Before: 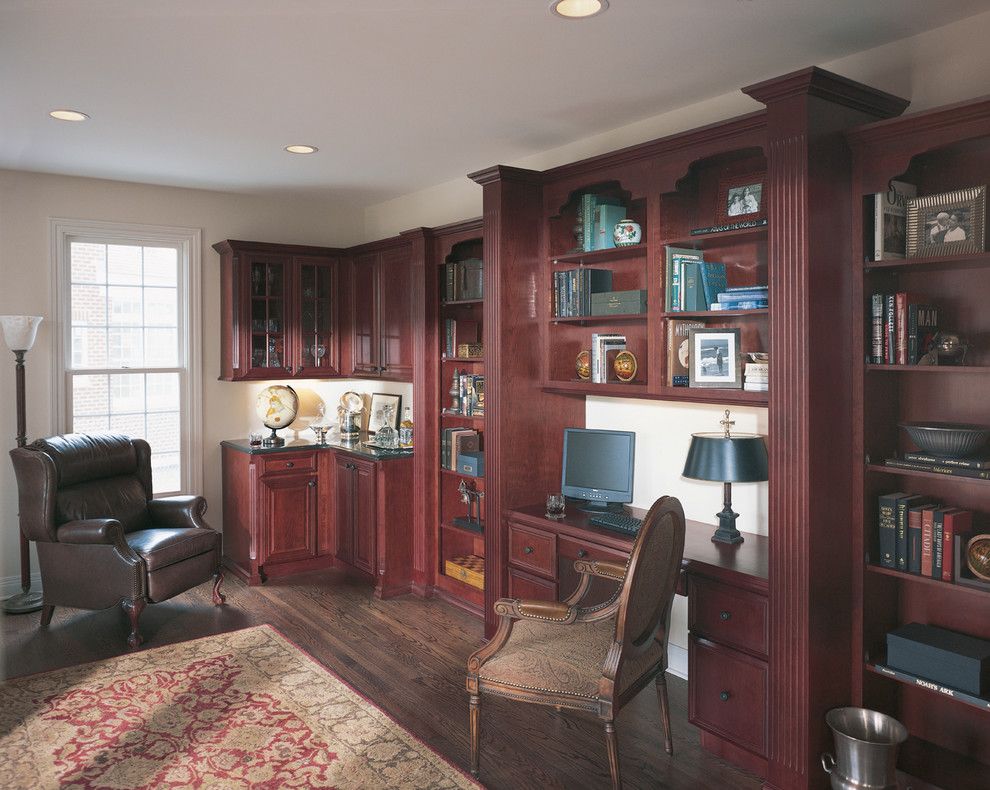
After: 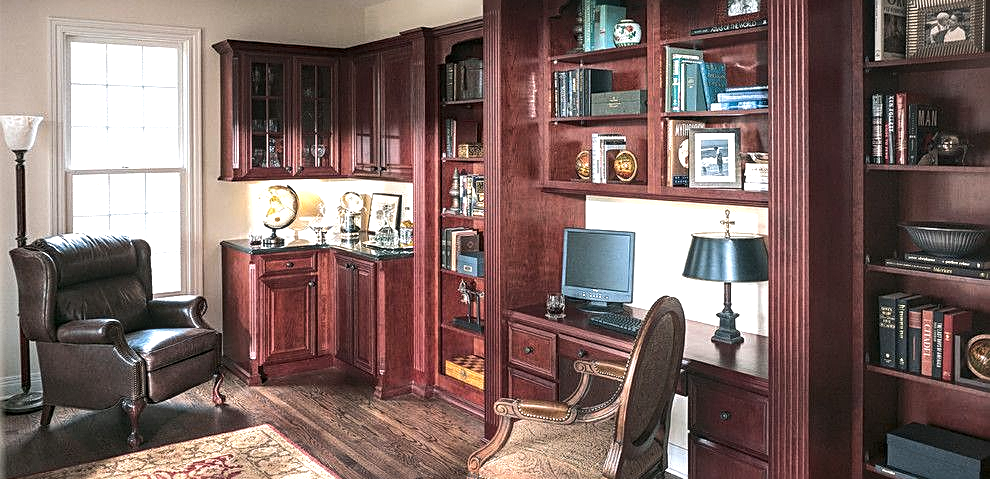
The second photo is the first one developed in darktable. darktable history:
exposure: black level correction 0, exposure 0.68 EV, compensate exposure bias true, compensate highlight preservation false
sharpen: on, module defaults
color balance rgb: on, module defaults
tone equalizer: -8 EV -0.75 EV, -7 EV -0.7 EV, -6 EV -0.6 EV, -5 EV -0.4 EV, -3 EV 0.4 EV, -2 EV 0.6 EV, -1 EV 0.7 EV, +0 EV 0.75 EV, edges refinement/feathering 500, mask exposure compensation -1.57 EV, preserve details no
graduated density: rotation 5.63°, offset 76.9
crop and rotate: top 25.357%, bottom 13.942%
local contrast: detail 130%
haze removal: adaptive false
